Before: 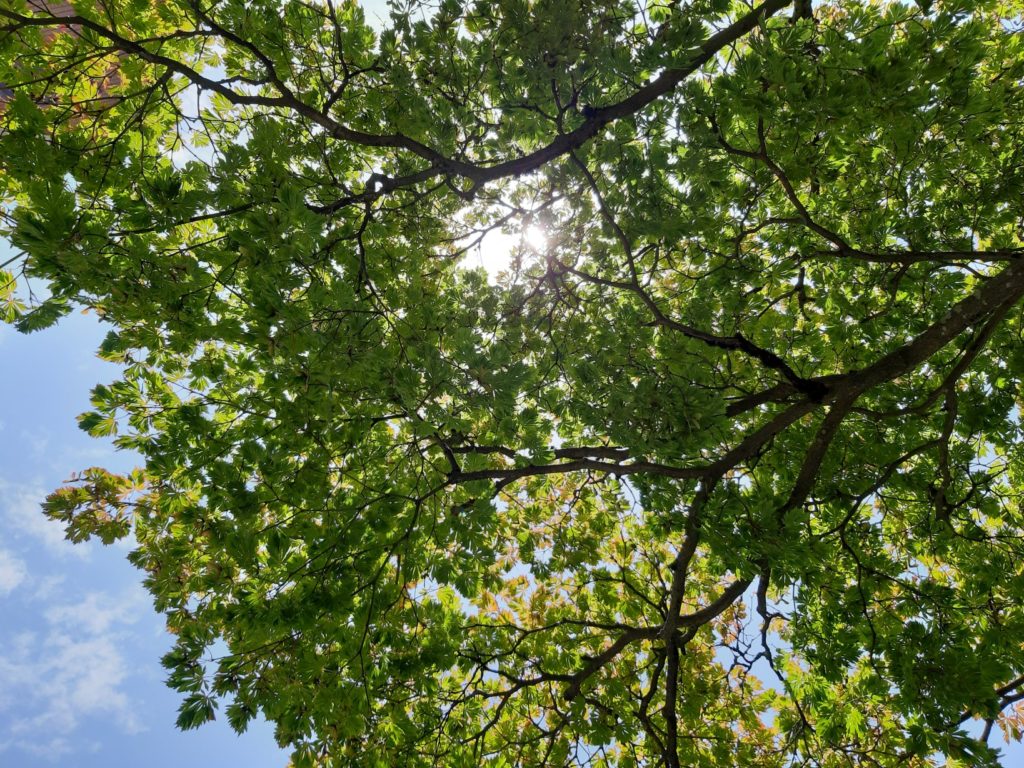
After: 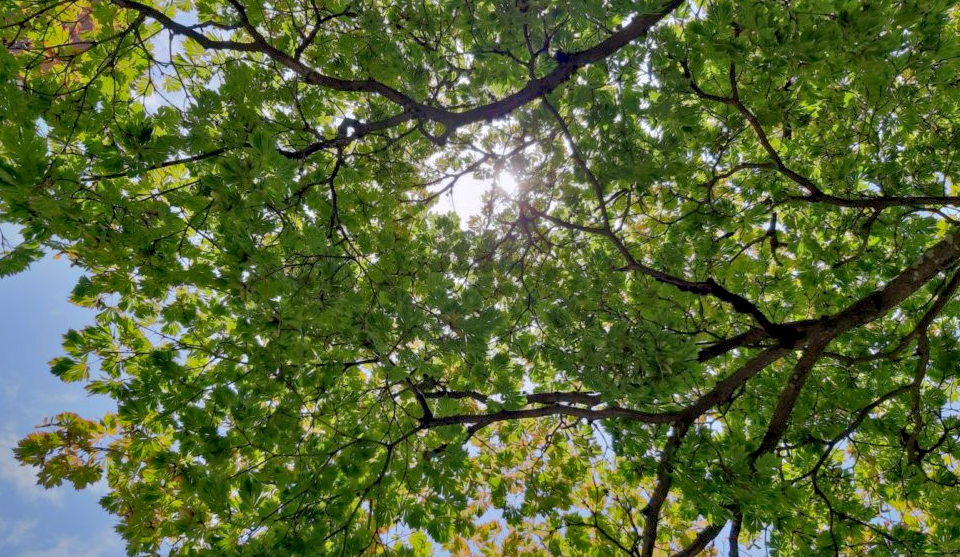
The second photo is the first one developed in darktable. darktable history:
tone equalizer: -8 EV 0.25 EV, -7 EV 0.417 EV, -6 EV 0.417 EV, -5 EV 0.25 EV, -3 EV -0.25 EV, -2 EV -0.417 EV, -1 EV -0.417 EV, +0 EV -0.25 EV, edges refinement/feathering 500, mask exposure compensation -1.57 EV, preserve details guided filter
crop: left 2.737%, top 7.287%, right 3.421%, bottom 20.179%
contrast equalizer: octaves 7, y [[0.528, 0.548, 0.563, 0.562, 0.546, 0.526], [0.55 ×6], [0 ×6], [0 ×6], [0 ×6]]
shadows and highlights: on, module defaults
